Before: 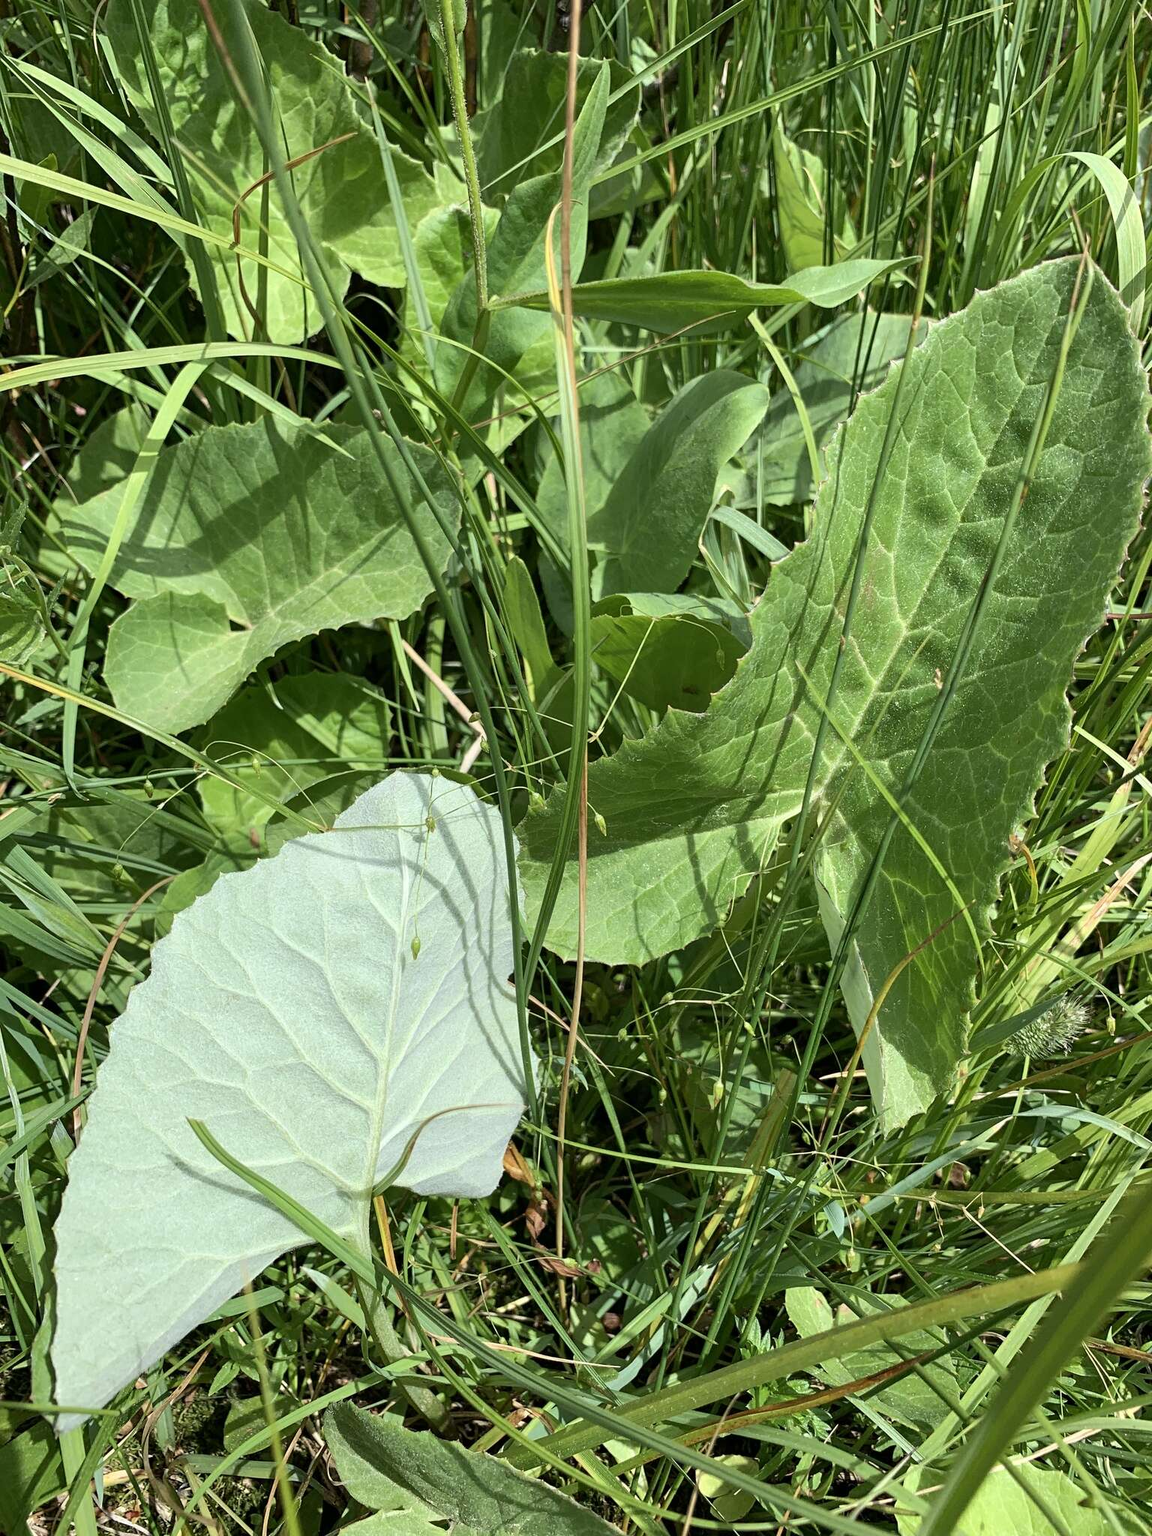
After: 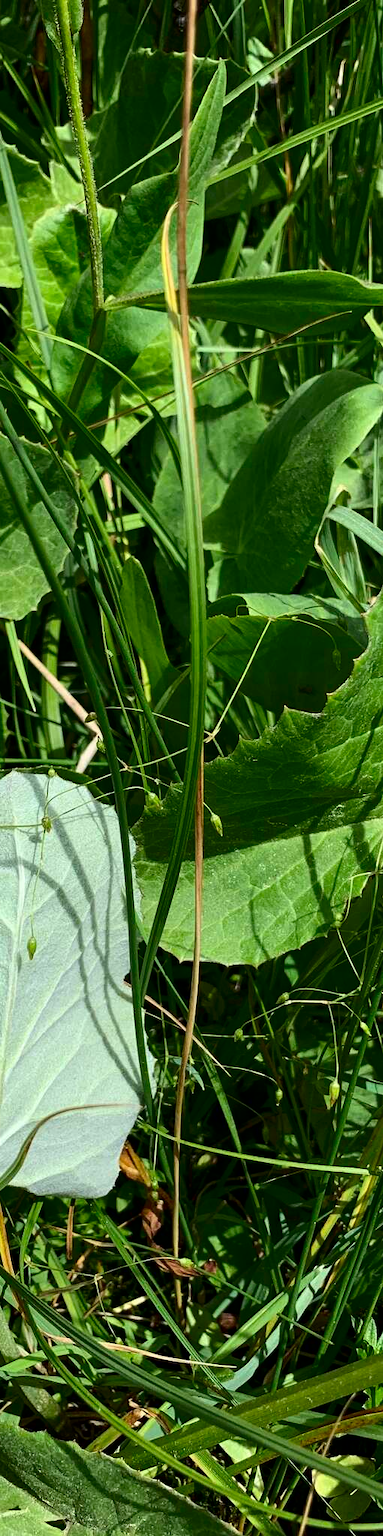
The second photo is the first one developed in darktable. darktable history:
contrast brightness saturation: contrast 0.13, brightness -0.24, saturation 0.14
crop: left 33.36%, right 33.36%
